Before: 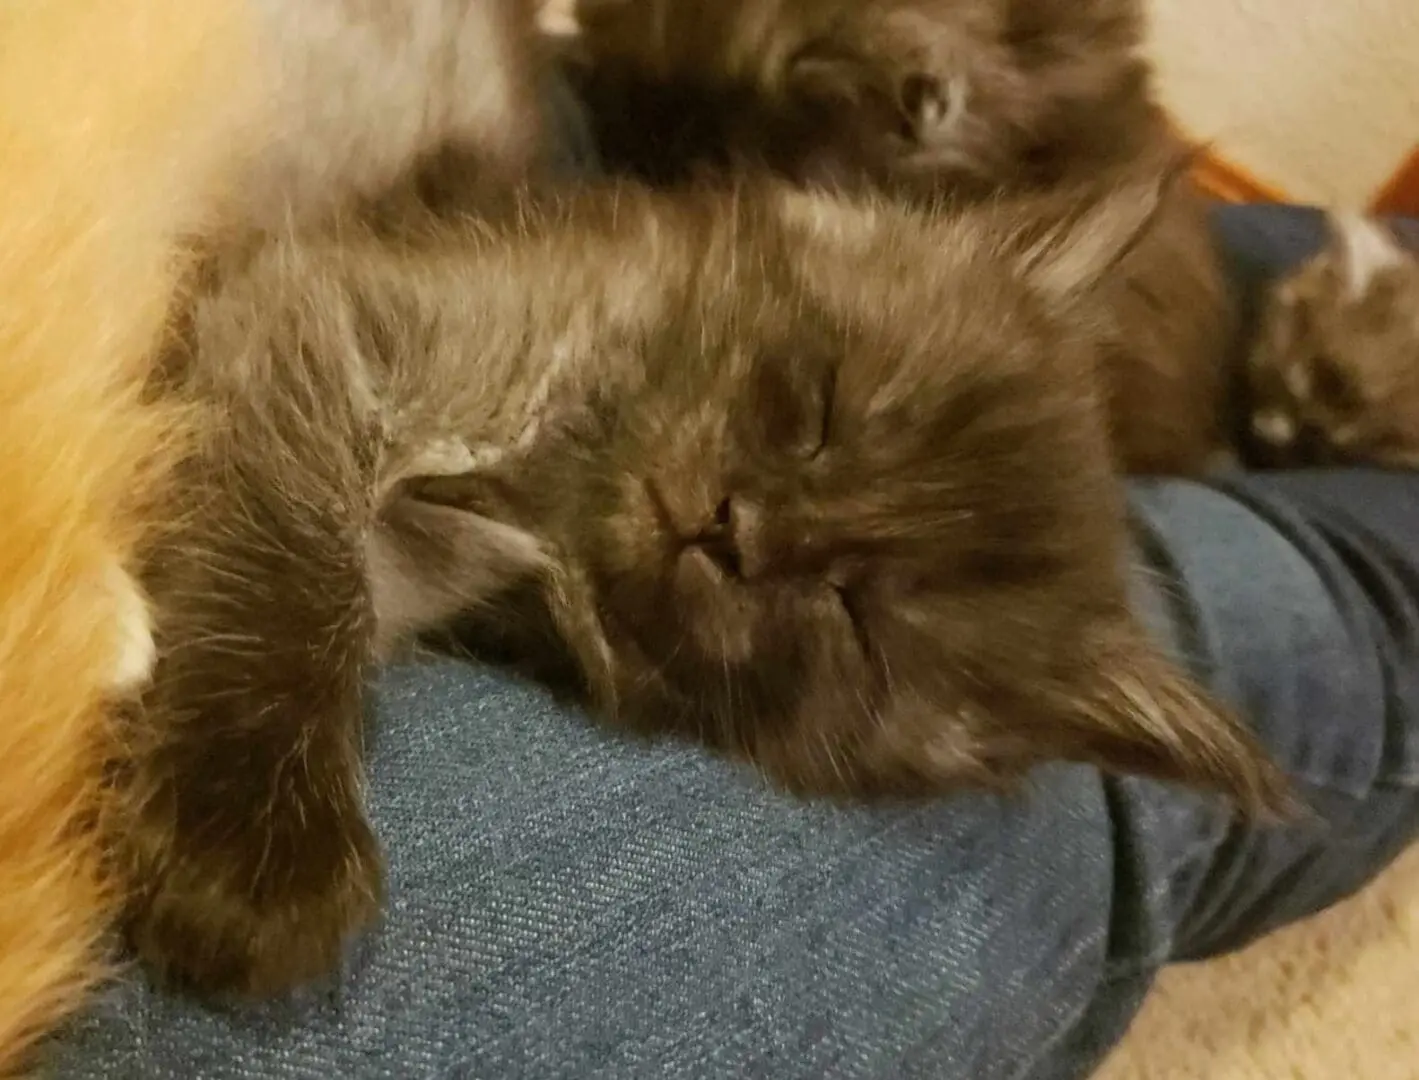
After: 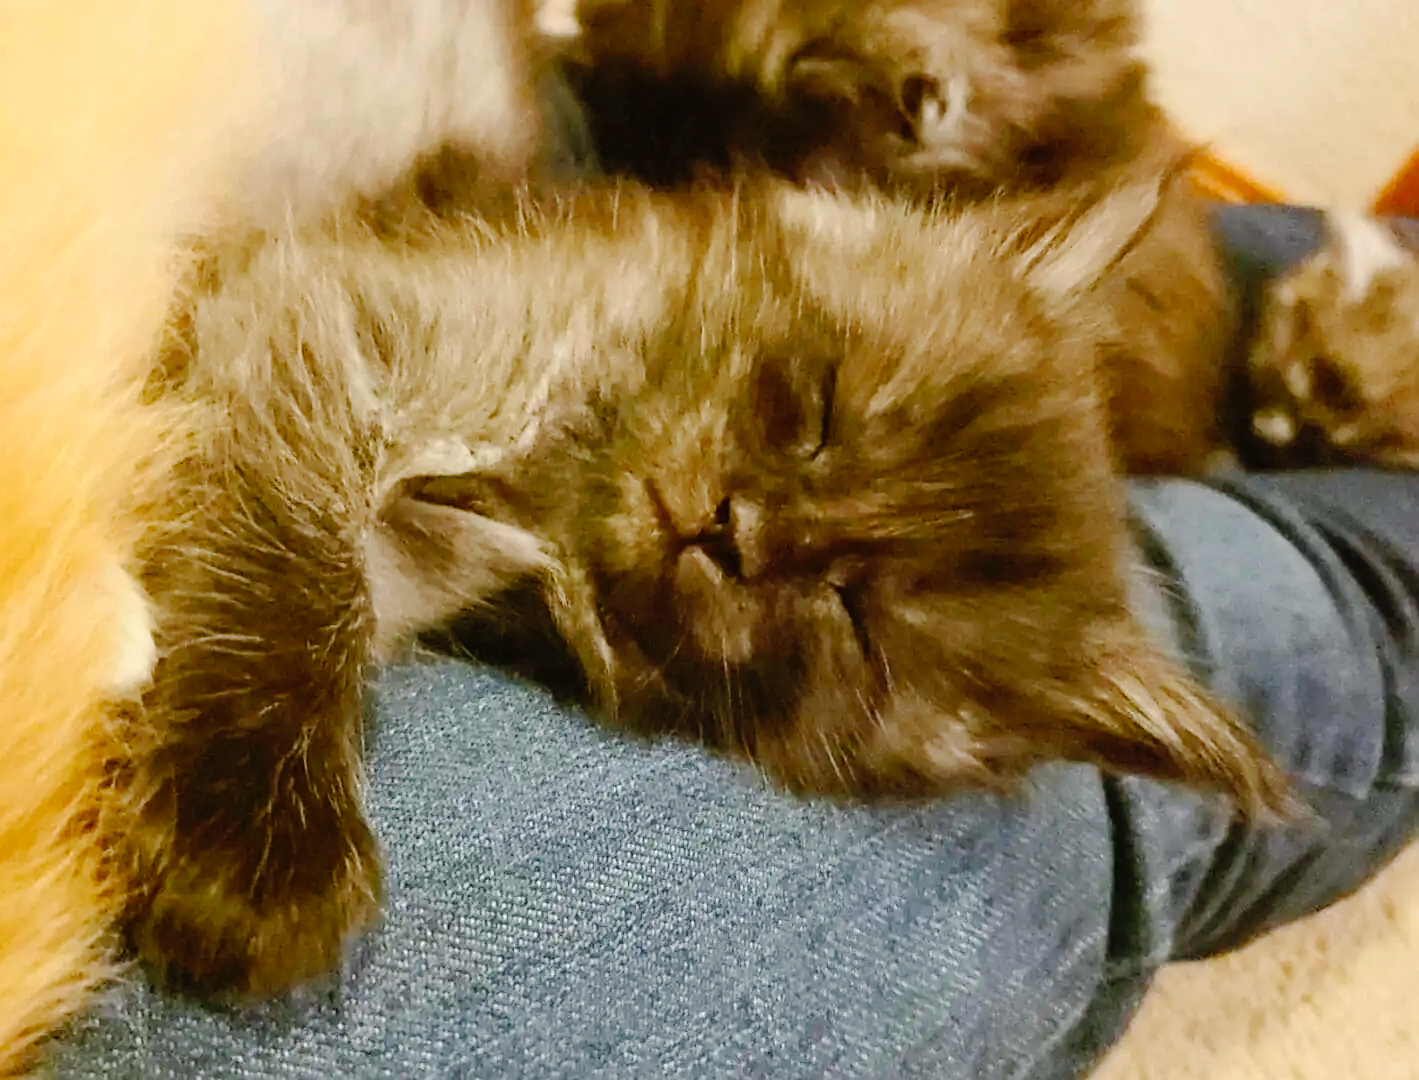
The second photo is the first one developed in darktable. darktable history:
contrast brightness saturation: contrast 0.2, brightness 0.16, saturation 0.22
white balance: red 0.983, blue 1.036
sharpen: on, module defaults
tone curve: curves: ch0 [(0, 0) (0.003, 0.001) (0.011, 0.008) (0.025, 0.015) (0.044, 0.025) (0.069, 0.037) (0.1, 0.056) (0.136, 0.091) (0.177, 0.157) (0.224, 0.231) (0.277, 0.319) (0.335, 0.4) (0.399, 0.493) (0.468, 0.571) (0.543, 0.645) (0.623, 0.706) (0.709, 0.77) (0.801, 0.838) (0.898, 0.918) (1, 1)], preserve colors none
